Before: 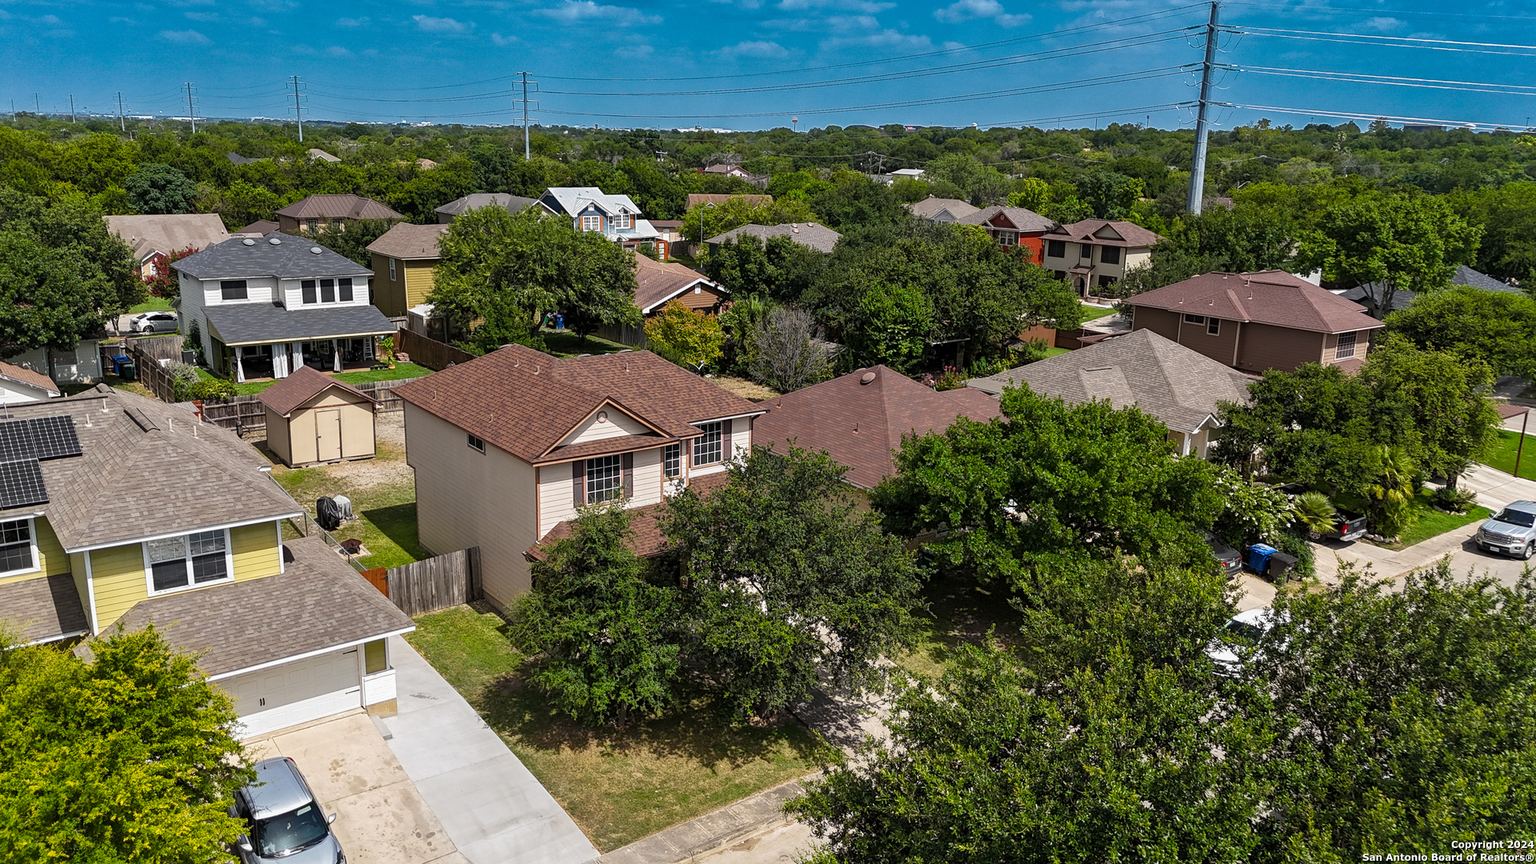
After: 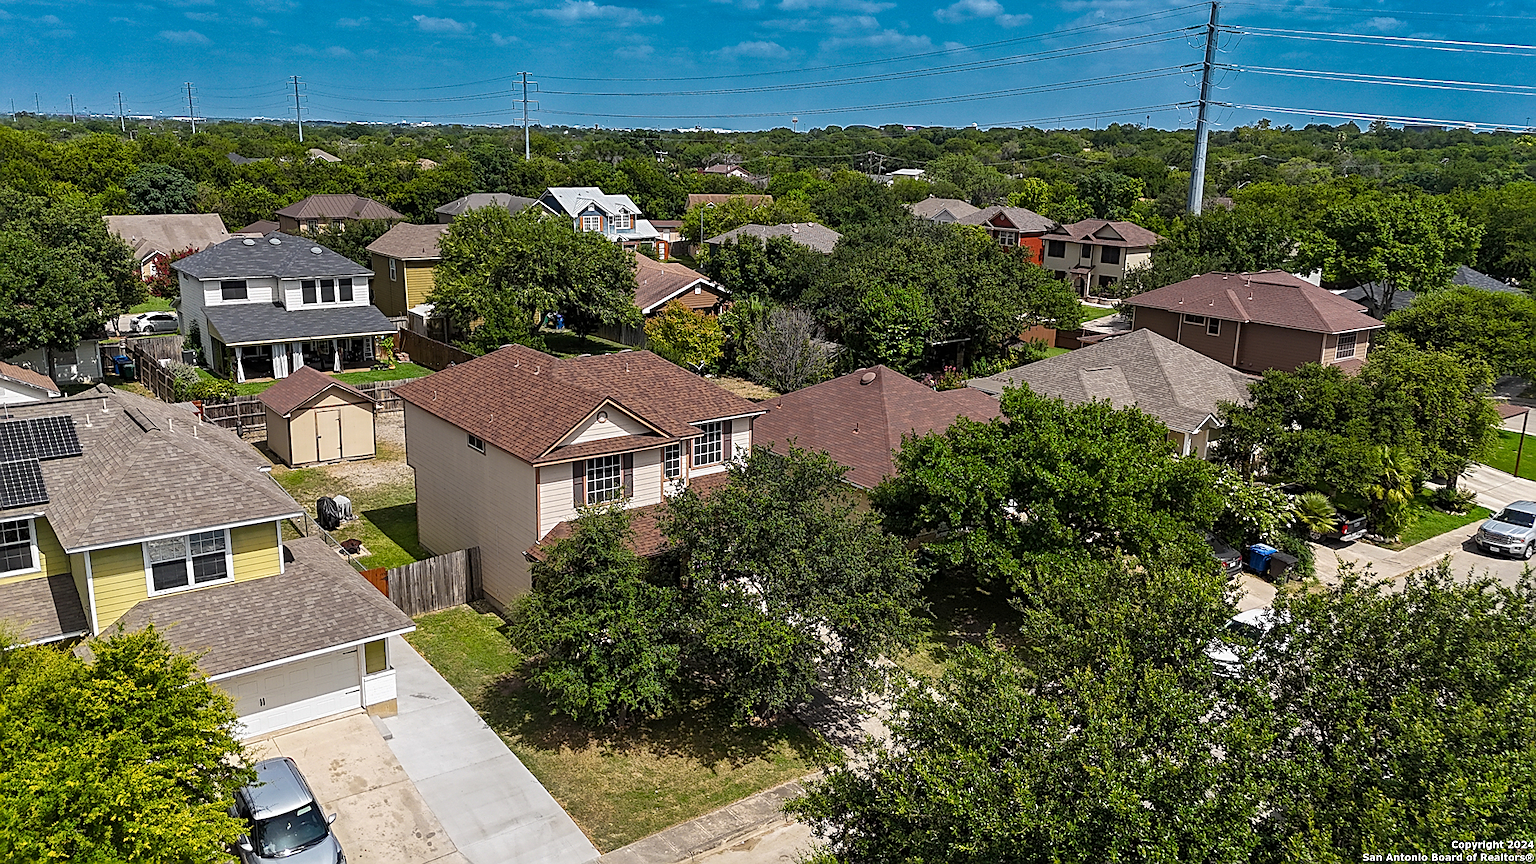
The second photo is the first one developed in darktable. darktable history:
sharpen: amount 0.601
